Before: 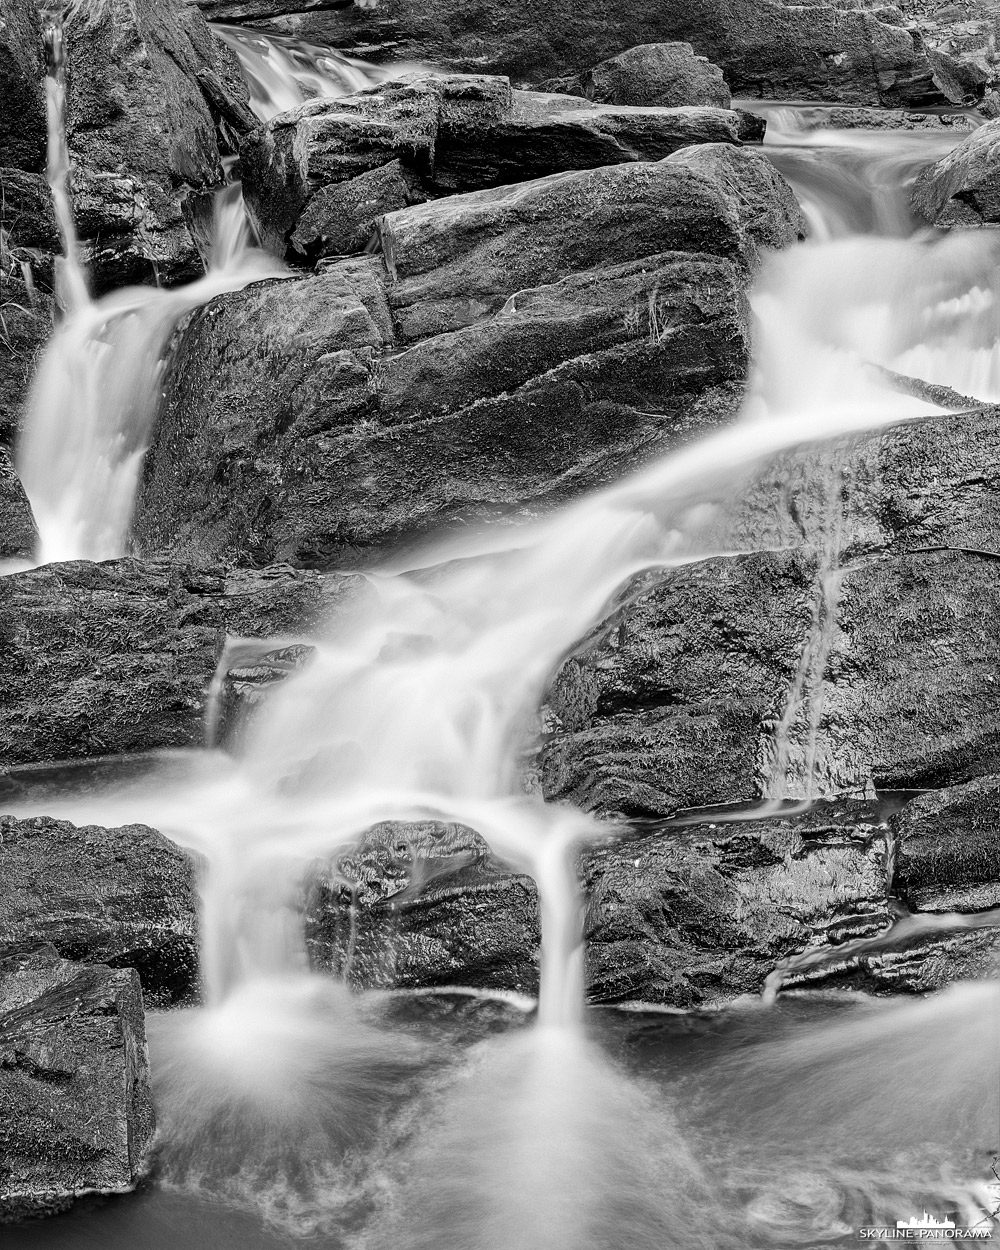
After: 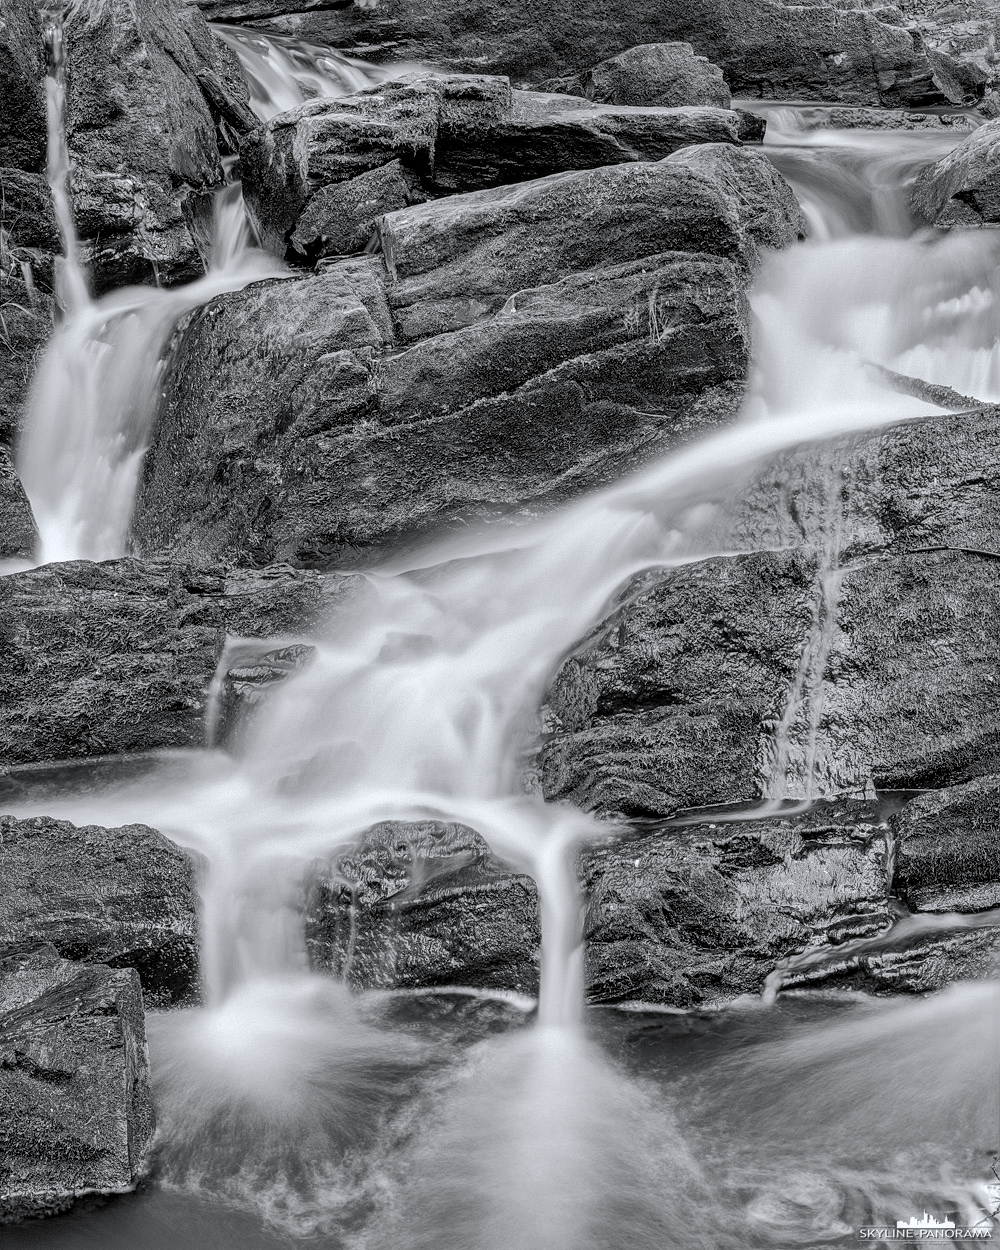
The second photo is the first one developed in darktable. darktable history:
color zones: curves: ch0 [(0, 0.5) (0.125, 0.4) (0.25, 0.5) (0.375, 0.4) (0.5, 0.4) (0.625, 0.35) (0.75, 0.35) (0.875, 0.5)]; ch1 [(0, 0.35) (0.125, 0.45) (0.25, 0.35) (0.375, 0.35) (0.5, 0.35) (0.625, 0.35) (0.75, 0.45) (0.875, 0.35)]; ch2 [(0, 0.6) (0.125, 0.5) (0.25, 0.5) (0.375, 0.6) (0.5, 0.6) (0.625, 0.5) (0.75, 0.5) (0.875, 0.5)]
shadows and highlights: on, module defaults
local contrast: on, module defaults
color correction: saturation 0.85
white balance: red 0.98, blue 1.034
